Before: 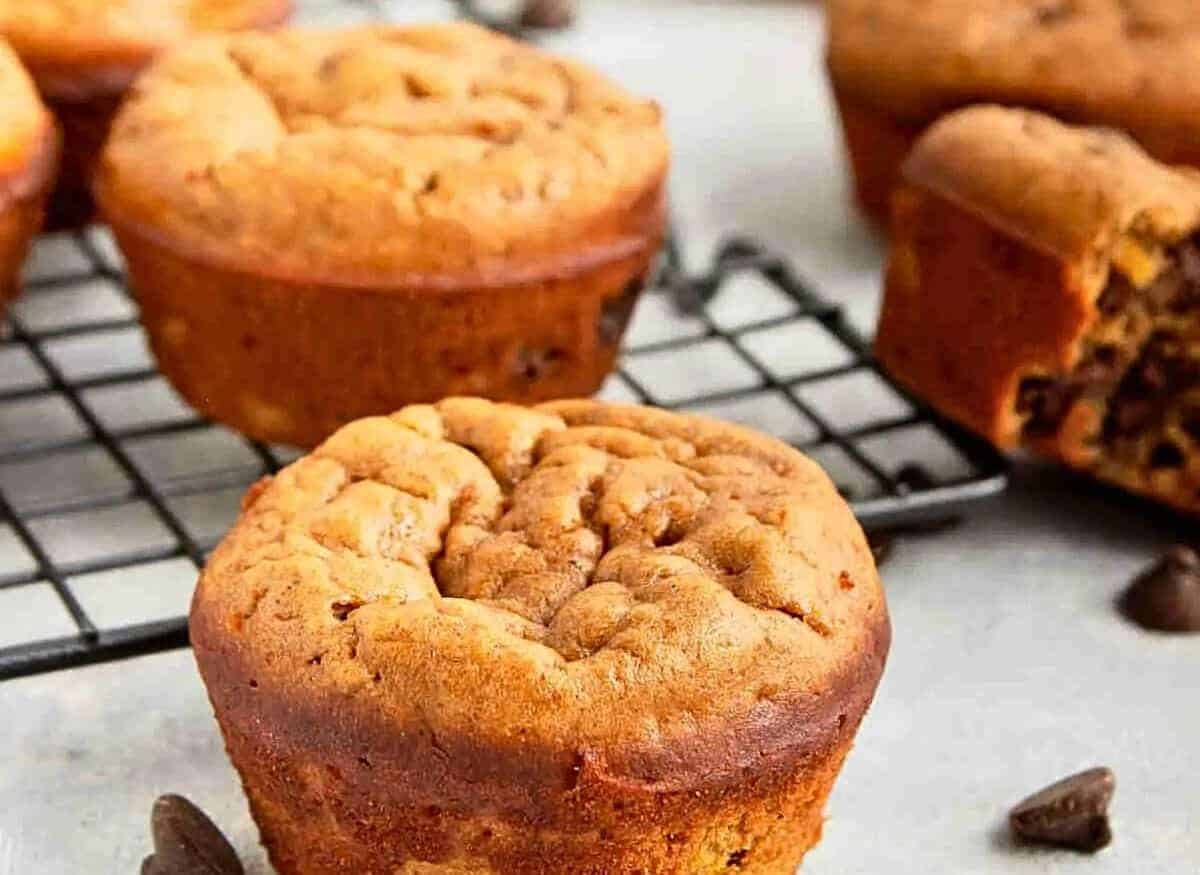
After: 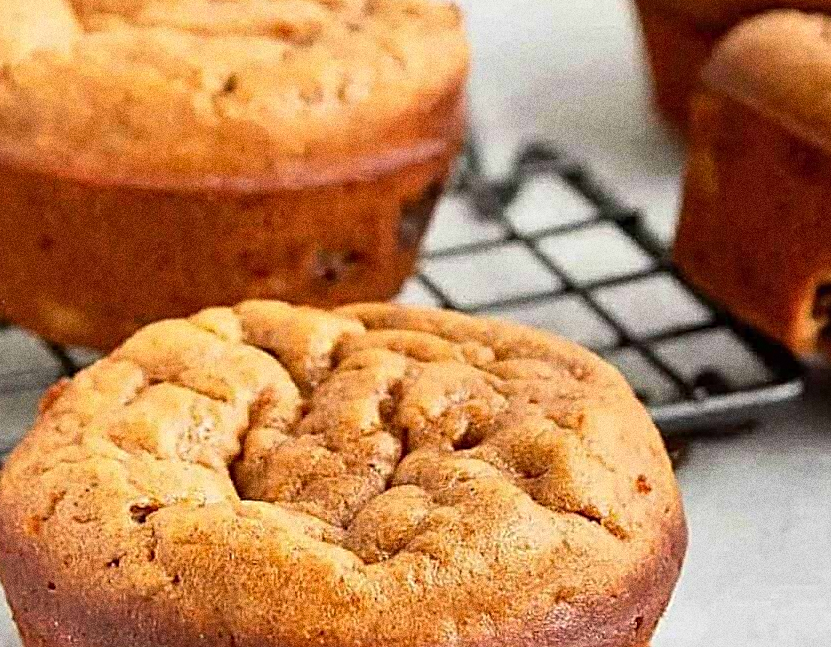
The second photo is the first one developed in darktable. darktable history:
rotate and perspective: rotation 0.174°, lens shift (vertical) 0.013, lens shift (horizontal) 0.019, shear 0.001, automatic cropping original format, crop left 0.007, crop right 0.991, crop top 0.016, crop bottom 0.997
grain: strength 49.07%
white balance: emerald 1
sharpen: on, module defaults
crop and rotate: left 17.046%, top 10.659%, right 12.989%, bottom 14.553%
